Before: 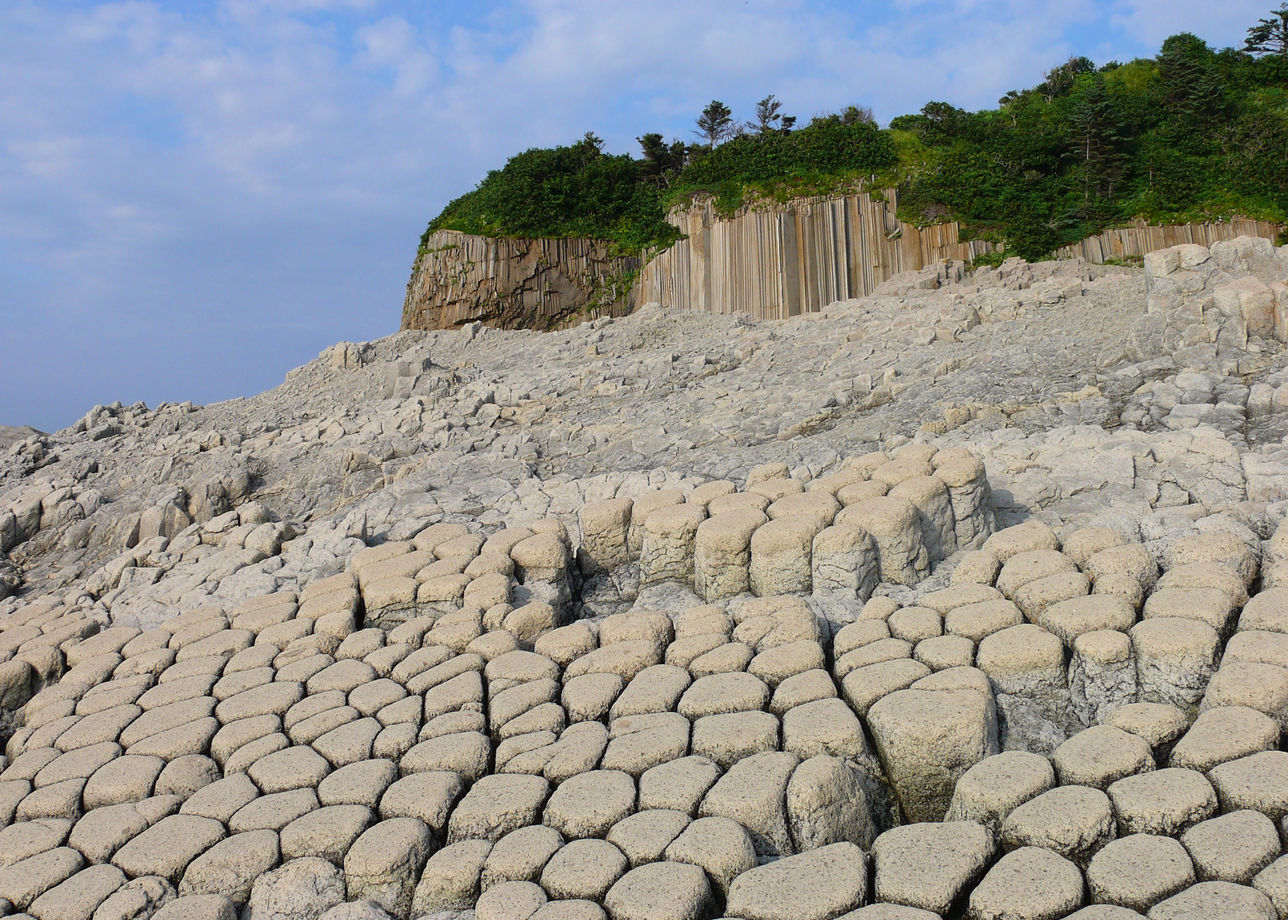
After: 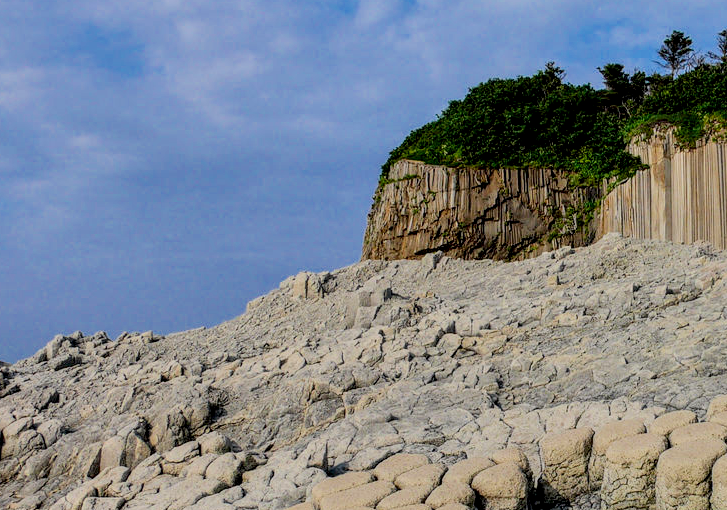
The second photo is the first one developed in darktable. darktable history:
contrast brightness saturation: contrast 0.165, saturation 0.328
crop and rotate: left 3.07%, top 7.617%, right 40.462%, bottom 36.883%
local contrast: highlights 18%, detail 185%
filmic rgb: black relative exposure -8.03 EV, white relative exposure 8.01 EV, hardness 2.47, latitude 10.57%, contrast 0.715, highlights saturation mix 9.74%, shadows ↔ highlights balance 1.64%, color science v6 (2022)
